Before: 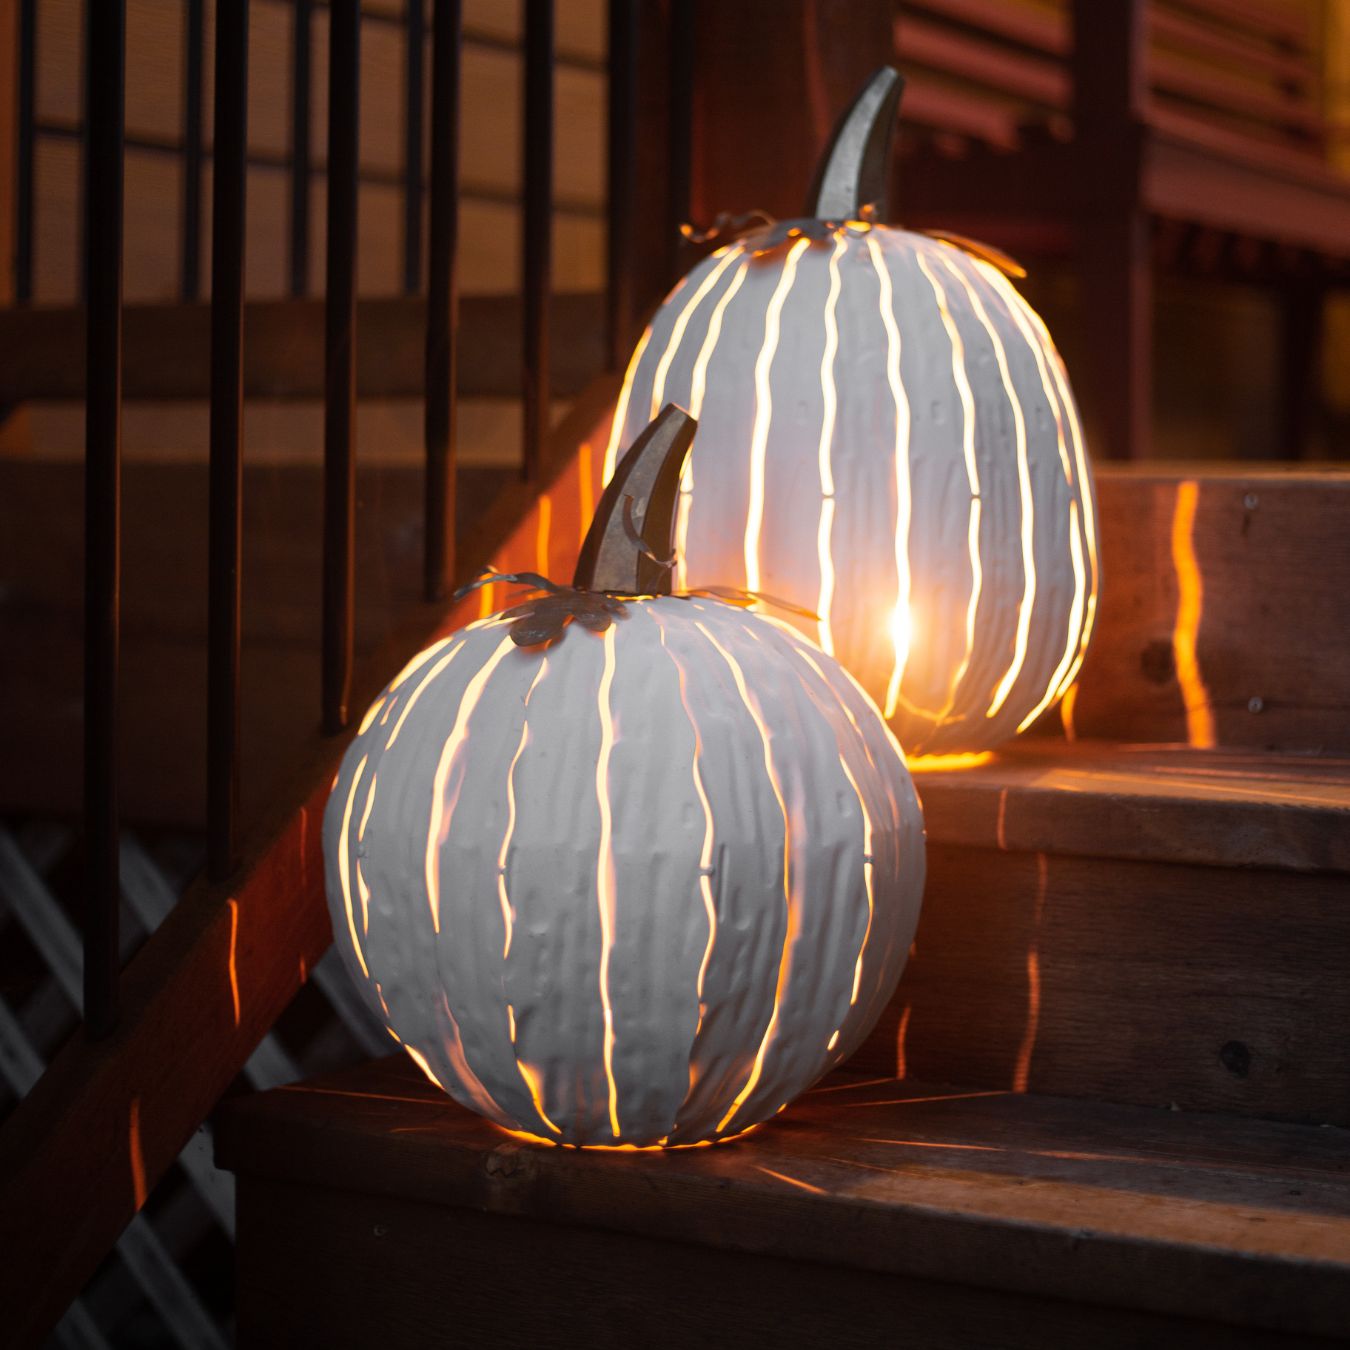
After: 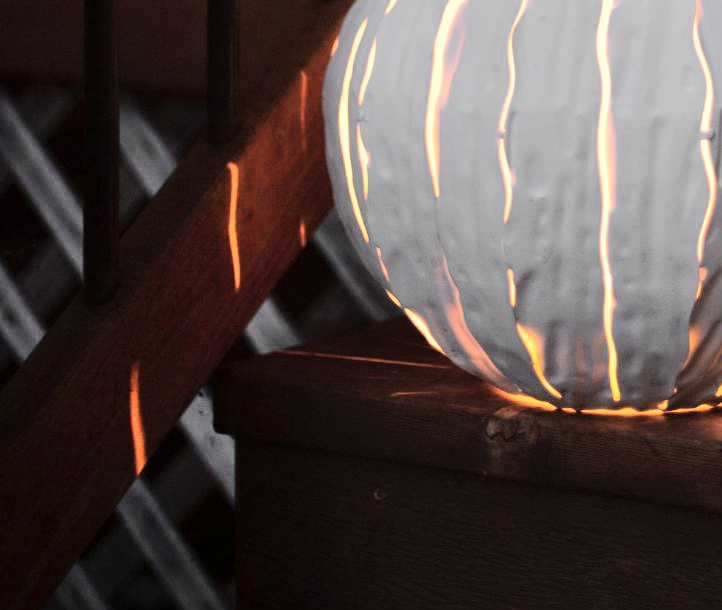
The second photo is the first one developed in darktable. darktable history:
crop and rotate: top 54.58%, right 46.468%, bottom 0.184%
shadows and highlights: white point adjustment 0.03, highlights color adjustment 40.56%, soften with gaussian
tone equalizer: -7 EV 0.149 EV, -6 EV 0.605 EV, -5 EV 1.12 EV, -4 EV 1.32 EV, -3 EV 1.12 EV, -2 EV 0.6 EV, -1 EV 0.162 EV, edges refinement/feathering 500, mask exposure compensation -1.57 EV, preserve details no
color correction: highlights b* -0.017, saturation 0.776
exposure: compensate exposure bias true, compensate highlight preservation false
